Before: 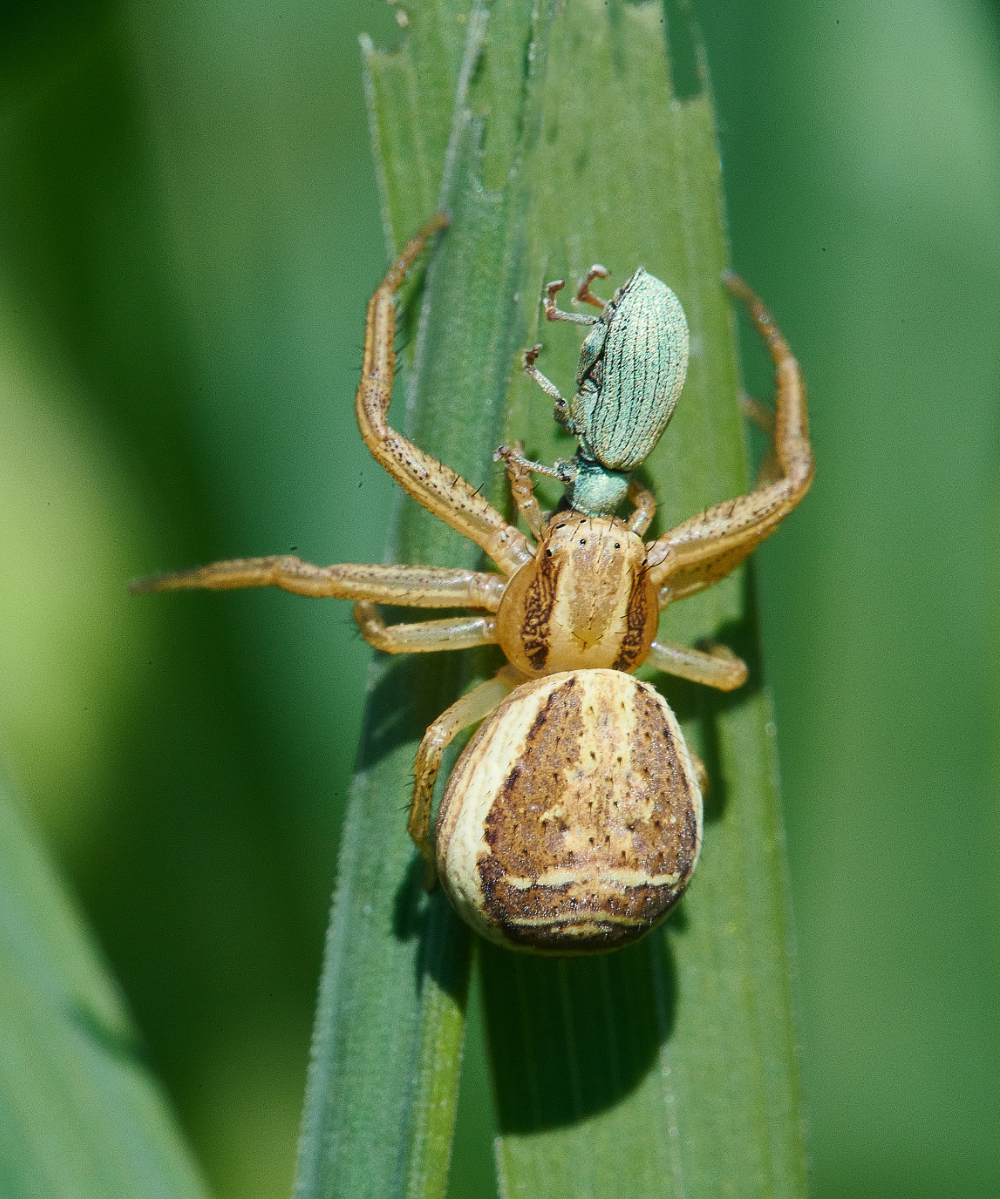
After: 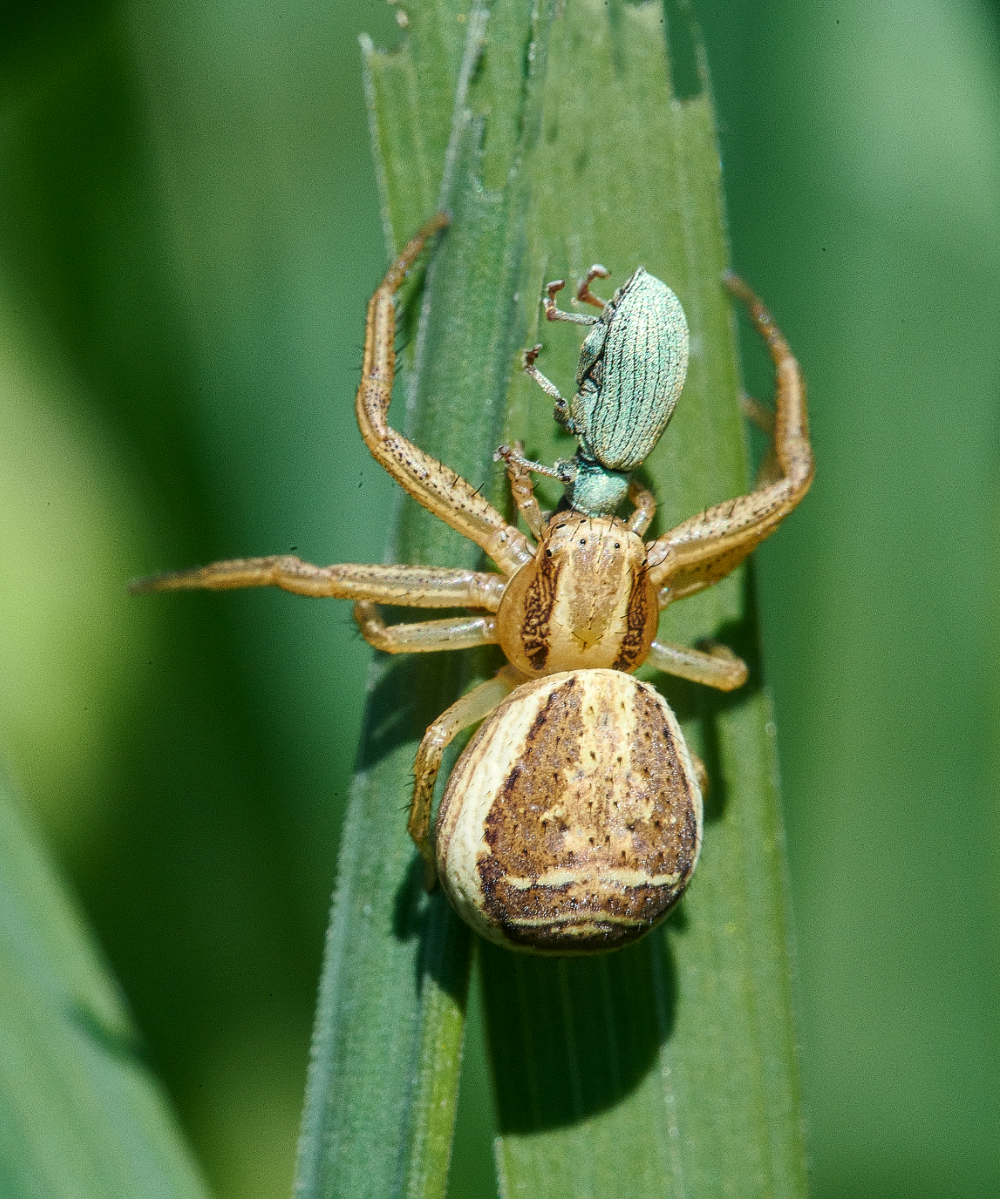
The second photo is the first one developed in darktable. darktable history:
shadows and highlights: shadows 62.84, white point adjustment 0.498, highlights -34.54, compress 84.22%
local contrast: on, module defaults
